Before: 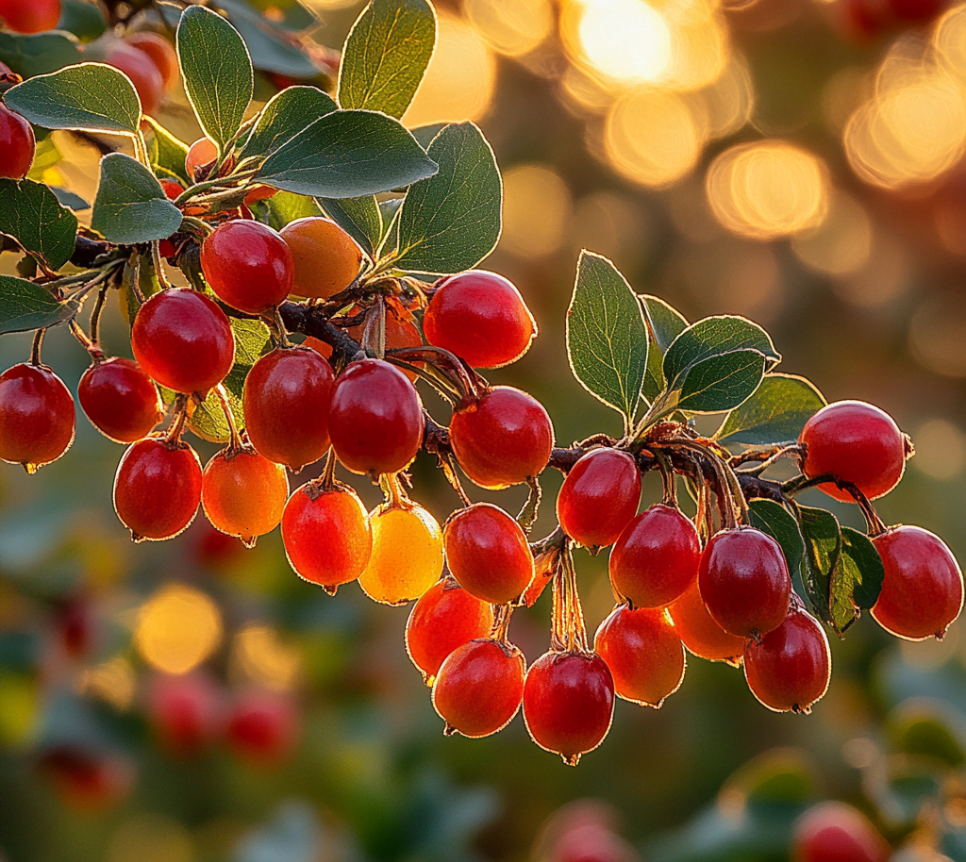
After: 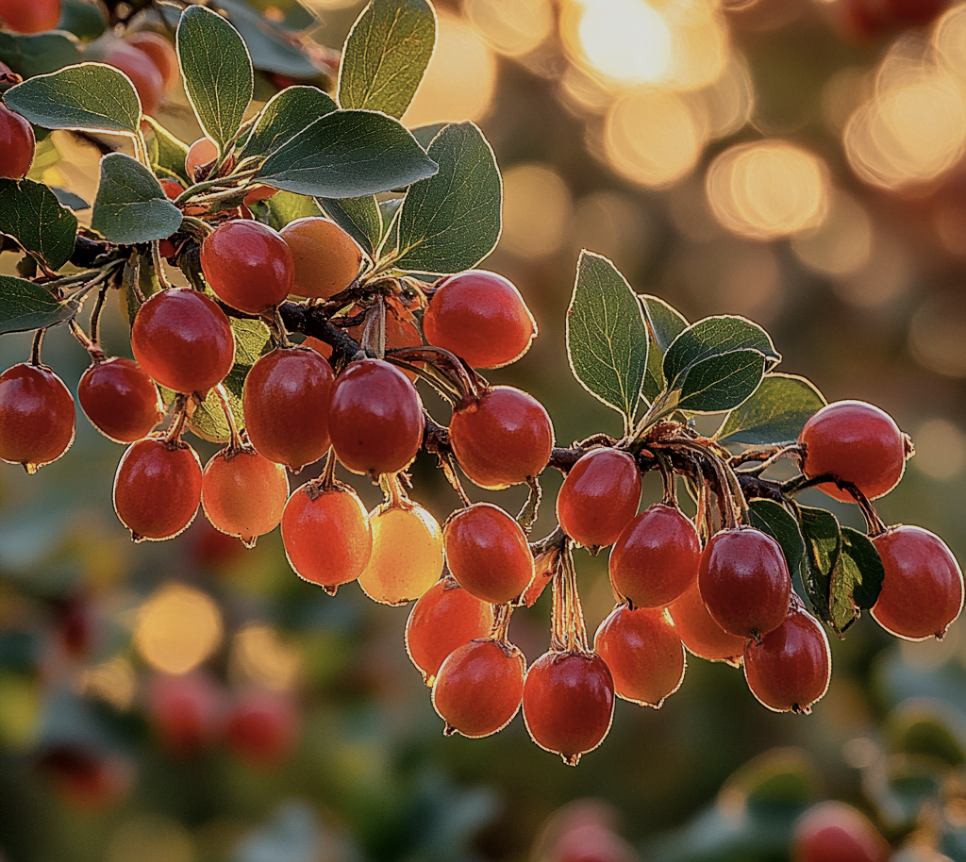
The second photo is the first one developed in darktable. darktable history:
contrast brightness saturation: contrast 0.056, brightness -0.013, saturation -0.236
filmic rgb: black relative exposure -8.17 EV, white relative exposure 3.77 EV, hardness 4.4
